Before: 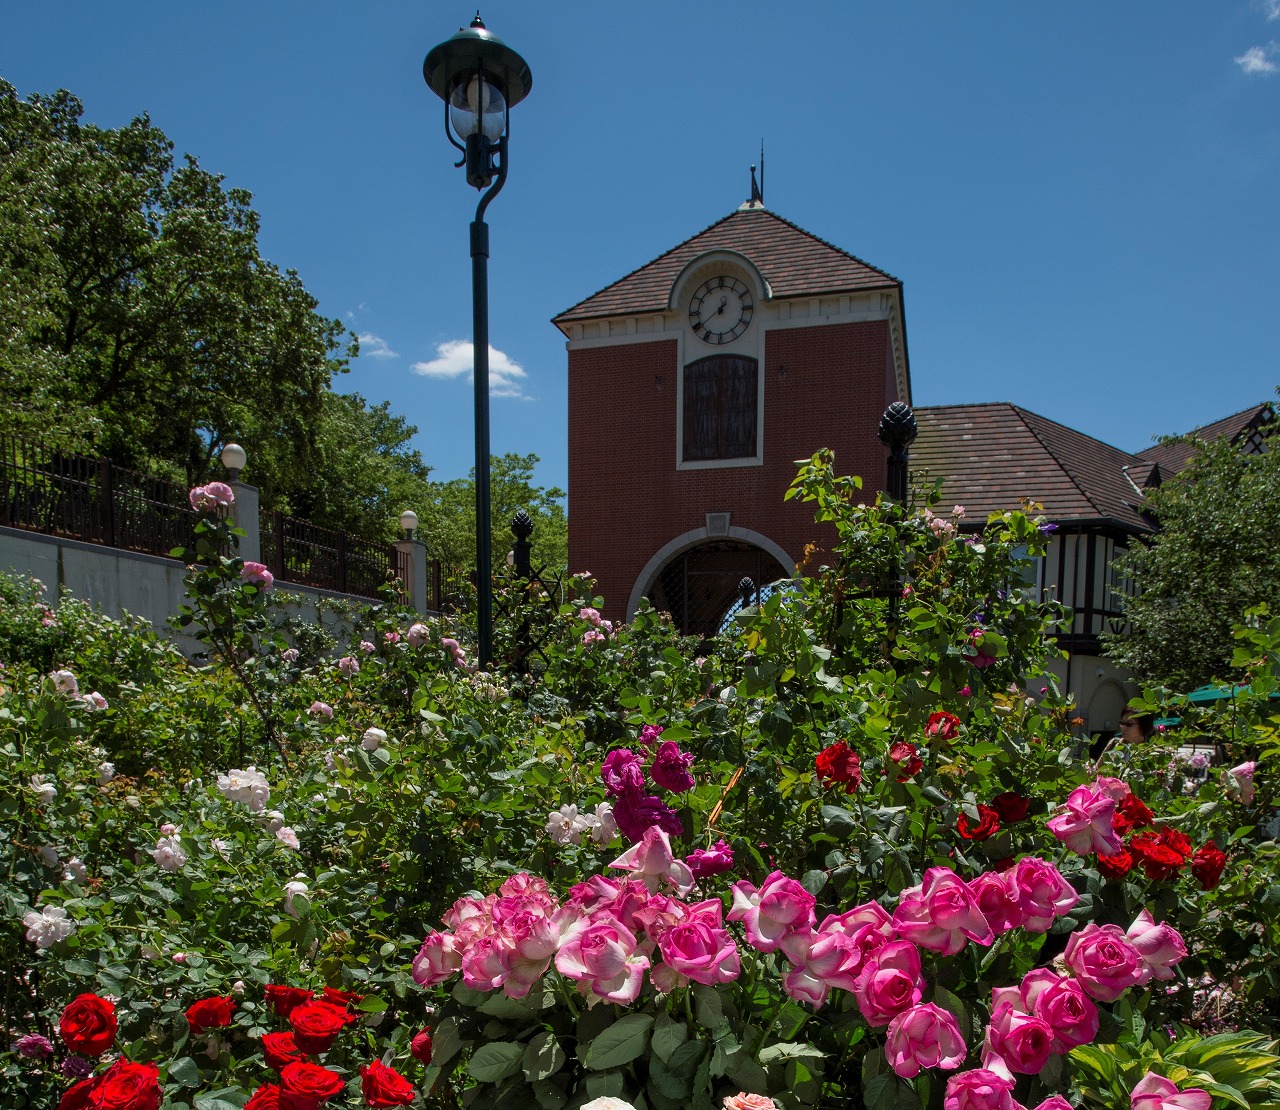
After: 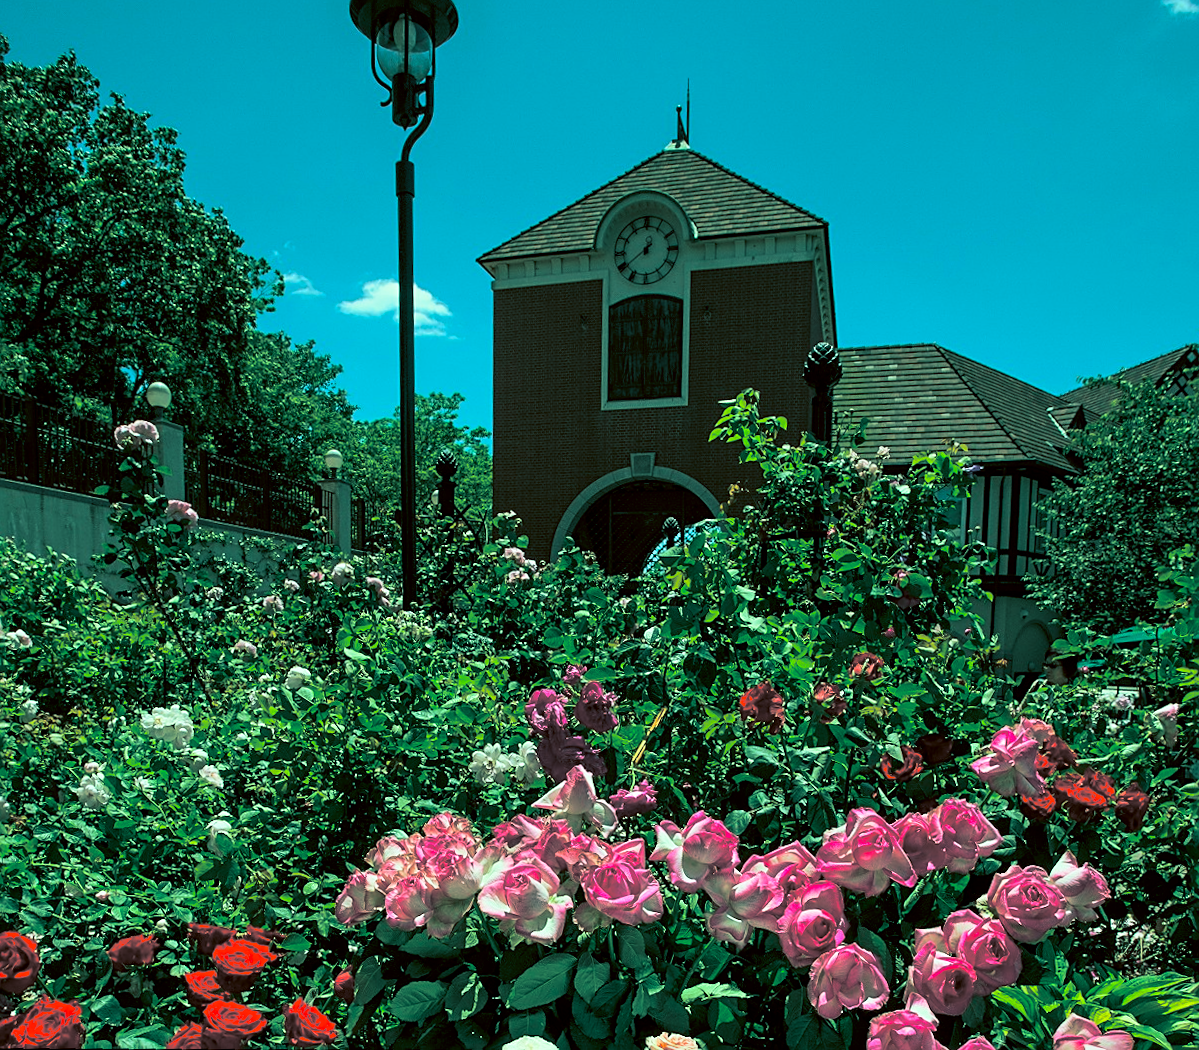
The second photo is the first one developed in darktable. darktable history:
color balance rgb: shadows lift › chroma 11.71%, shadows lift › hue 133.46°, power › chroma 2.15%, power › hue 166.83°, highlights gain › chroma 4%, highlights gain › hue 200.2°, perceptual saturation grading › global saturation 18.05%
crop and rotate: angle 1.96°, left 5.673%, top 5.673%
split-toning: shadows › hue 205.2°, shadows › saturation 0.43, highlights › hue 54°, highlights › saturation 0.54
sharpen: on, module defaults
rotate and perspective: rotation 2.17°, automatic cropping off
contrast brightness saturation: contrast 0.2, brightness 0.16, saturation 0.22
color correction: highlights a* -5.3, highlights b* 9.8, shadows a* 9.8, shadows b* 24.26
